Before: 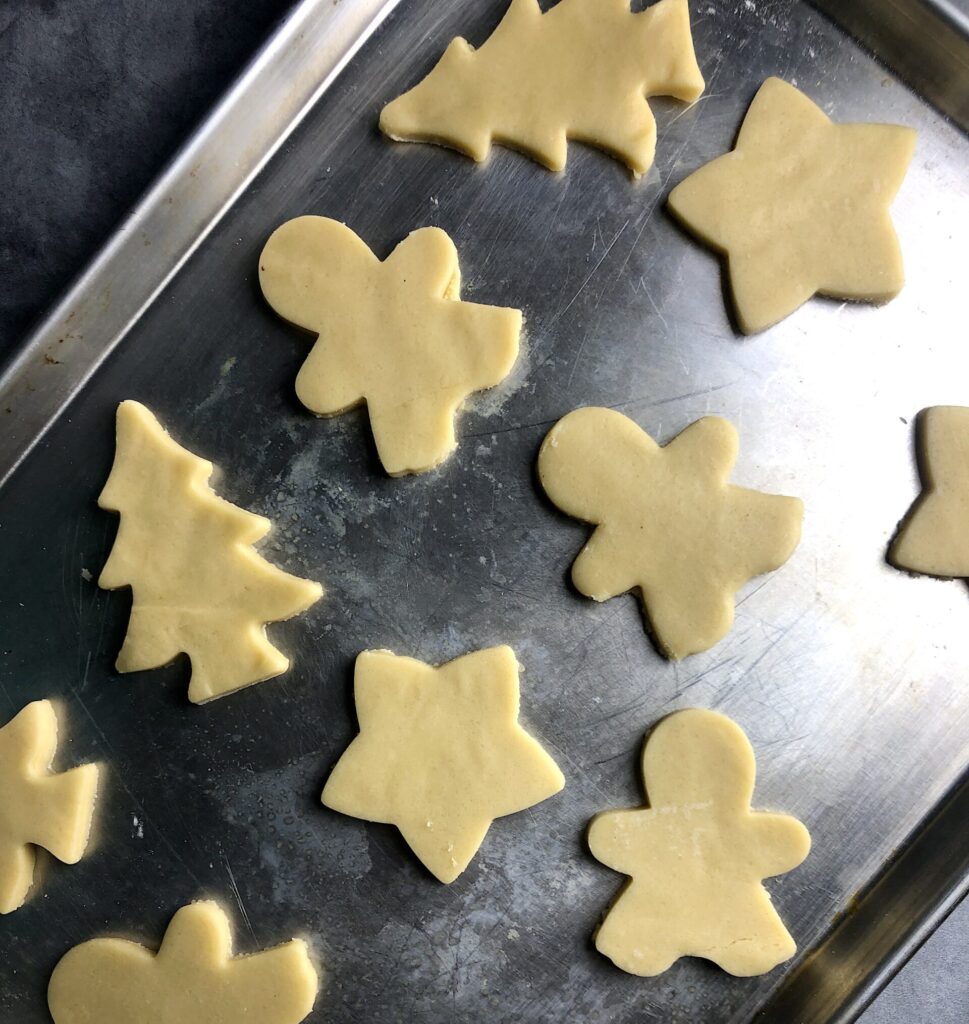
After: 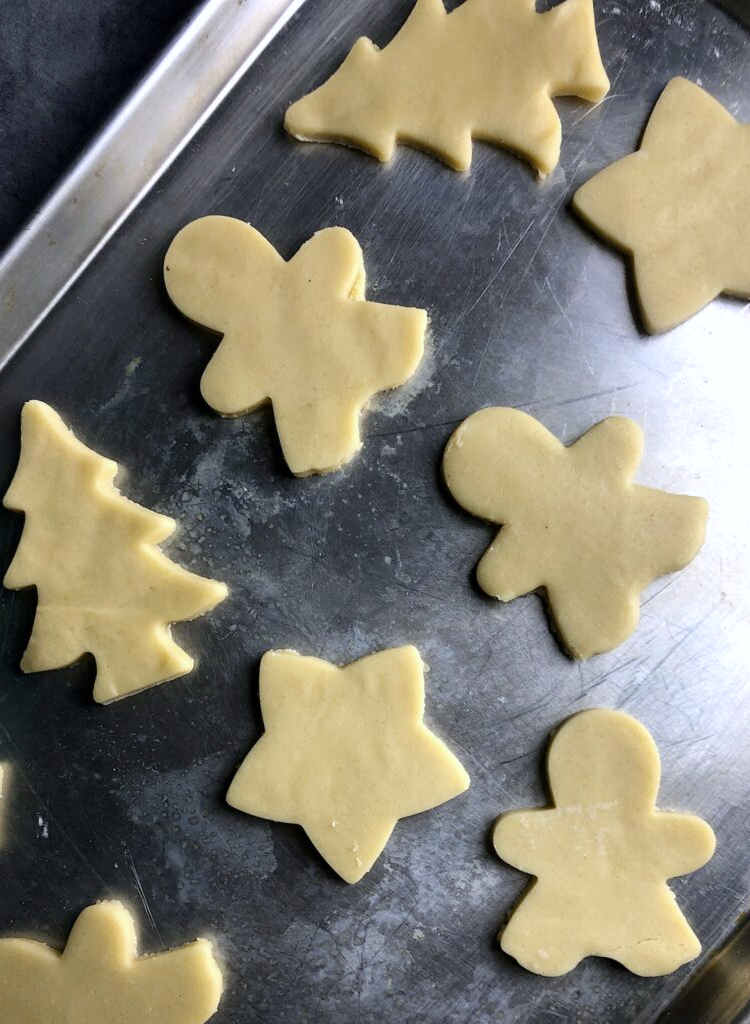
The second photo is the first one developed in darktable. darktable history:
crop: left 9.88%, right 12.664%
white balance: red 0.984, blue 1.059
